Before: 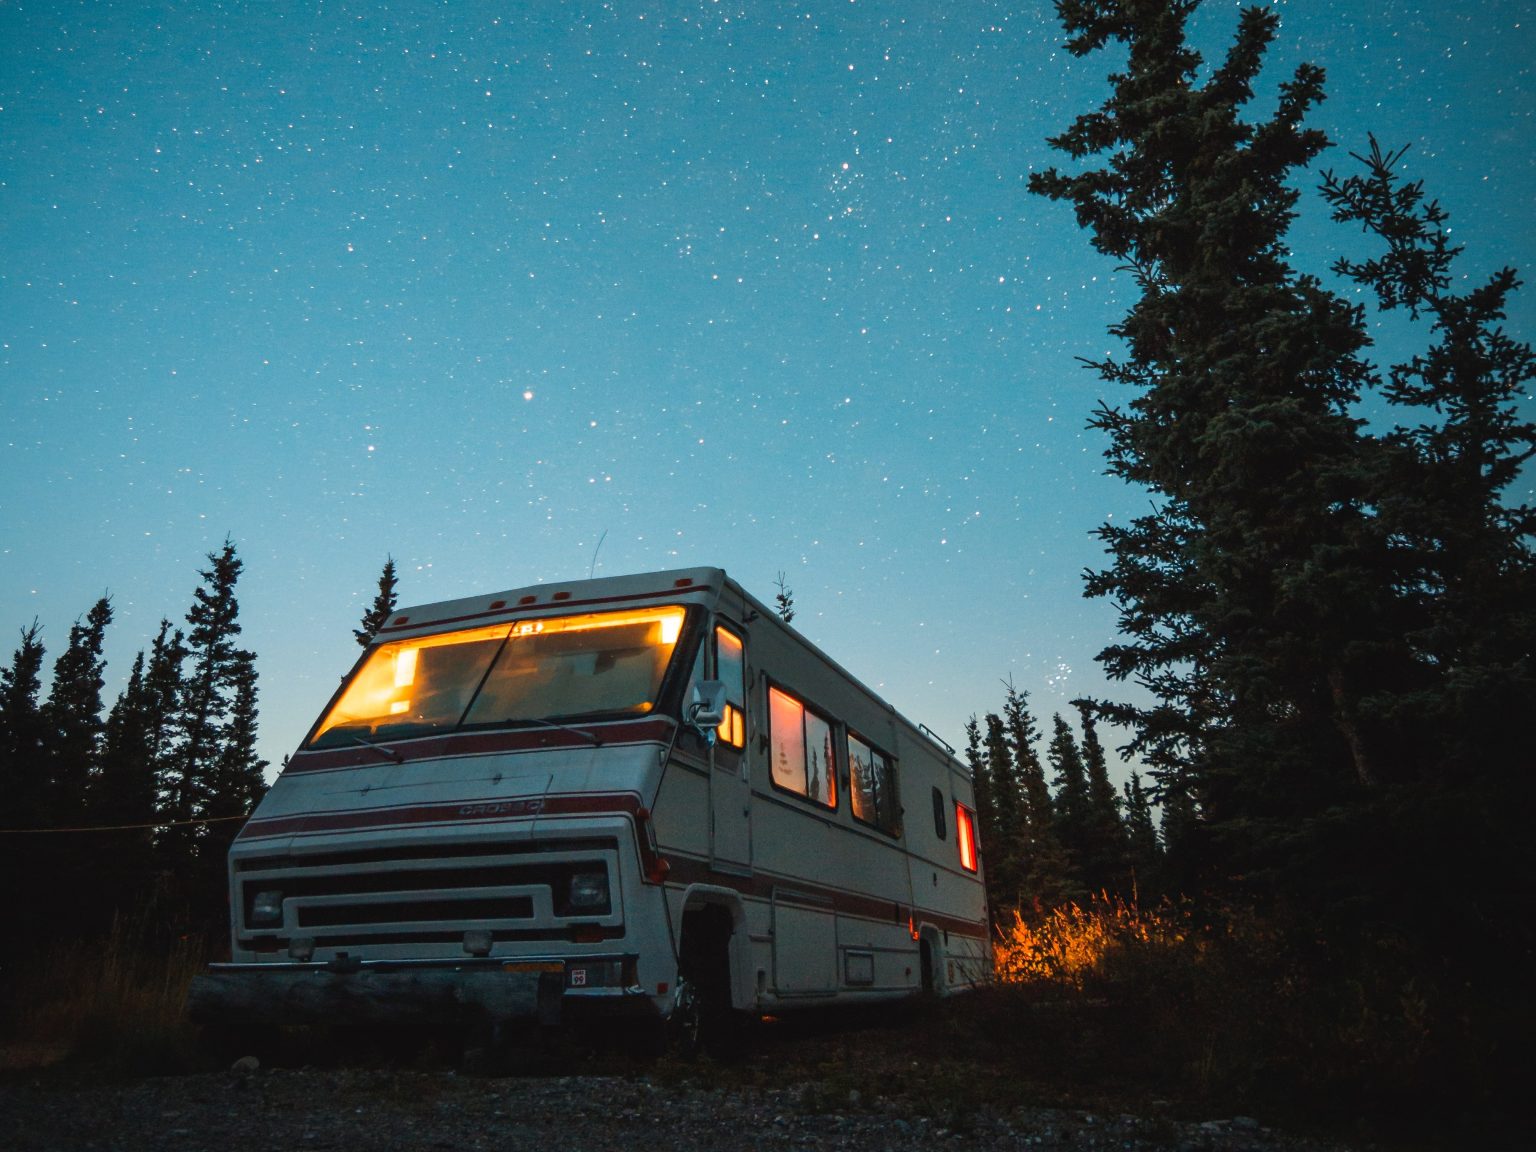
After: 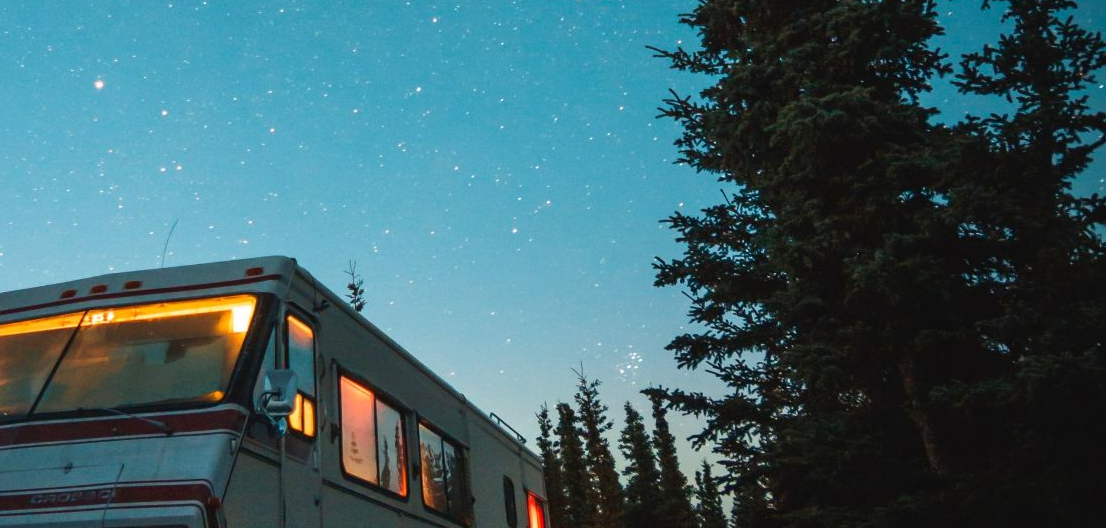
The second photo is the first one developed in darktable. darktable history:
crop and rotate: left 27.938%, top 27.046%, bottom 27.046%
velvia: on, module defaults
